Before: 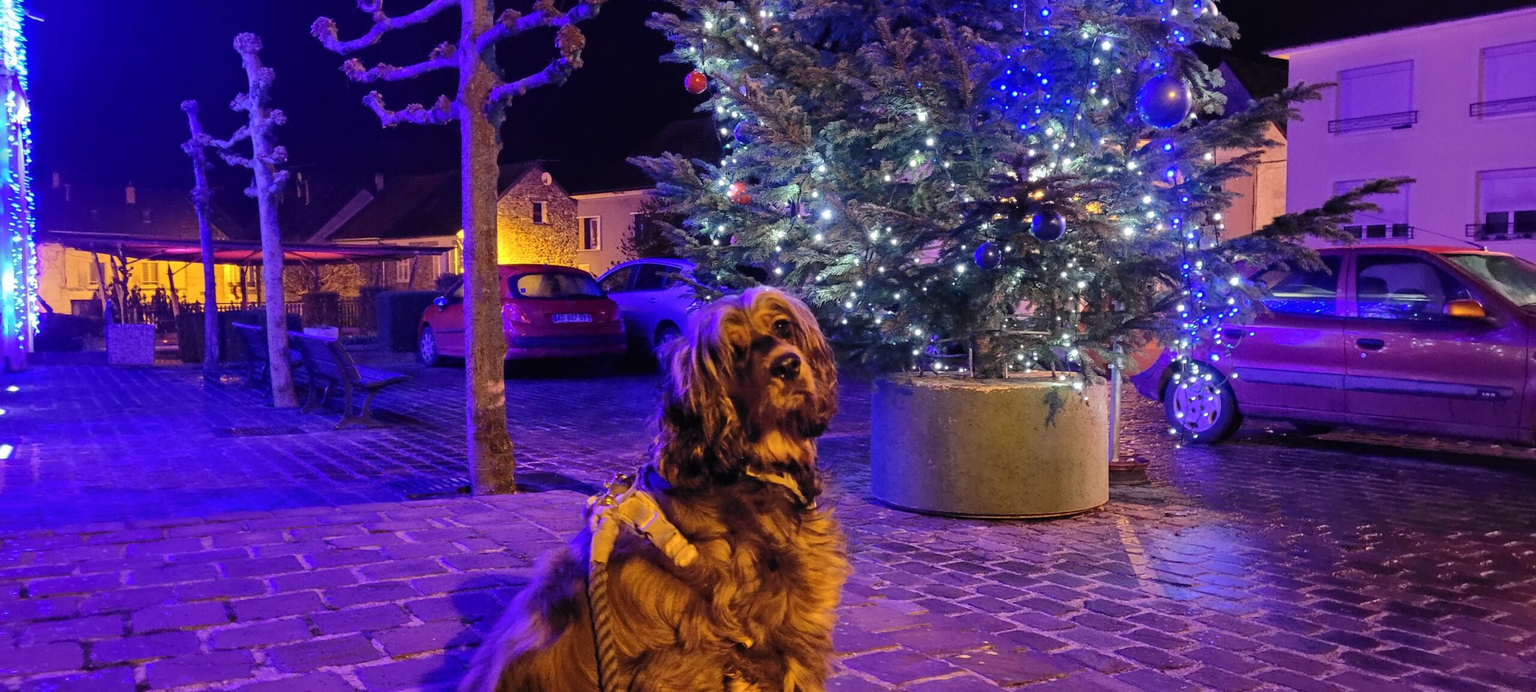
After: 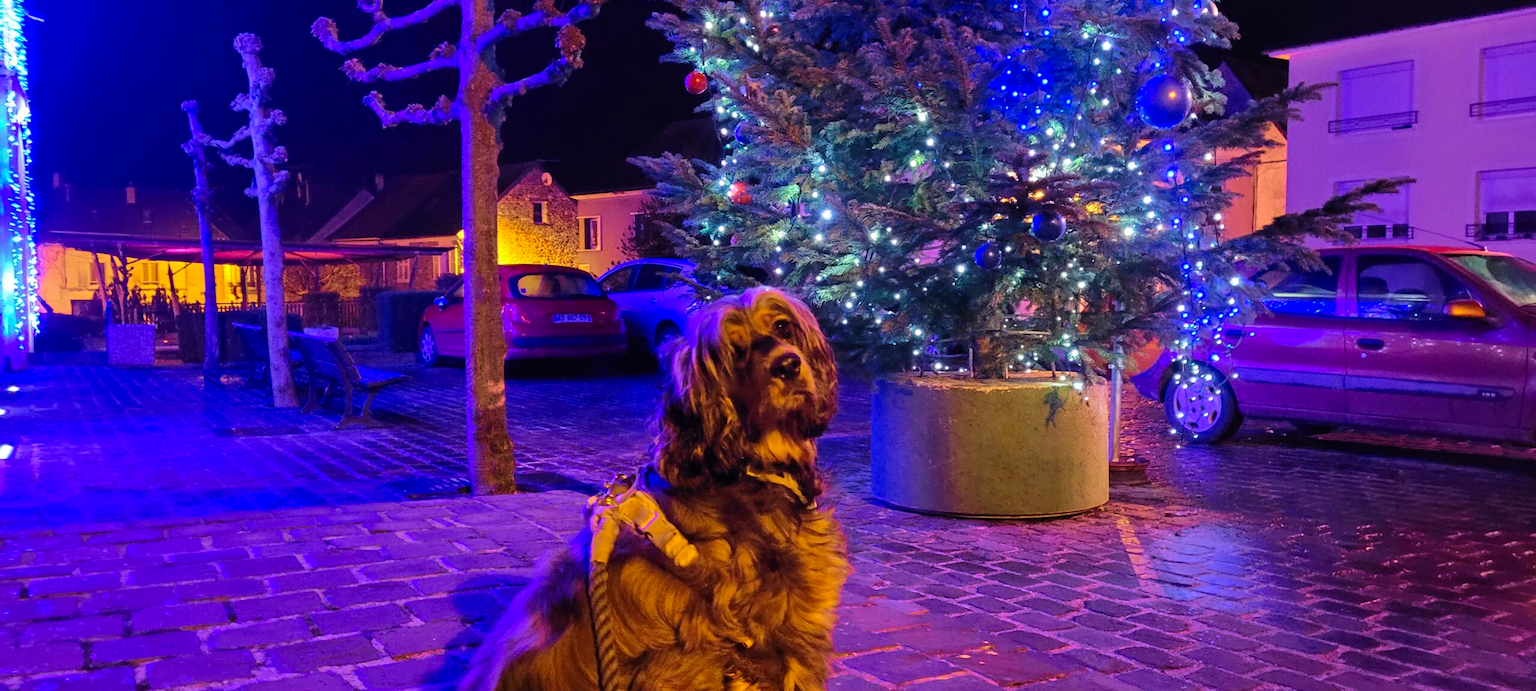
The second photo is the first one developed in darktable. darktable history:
velvia: strength 75%
contrast brightness saturation: contrast 0.04, saturation 0.16
